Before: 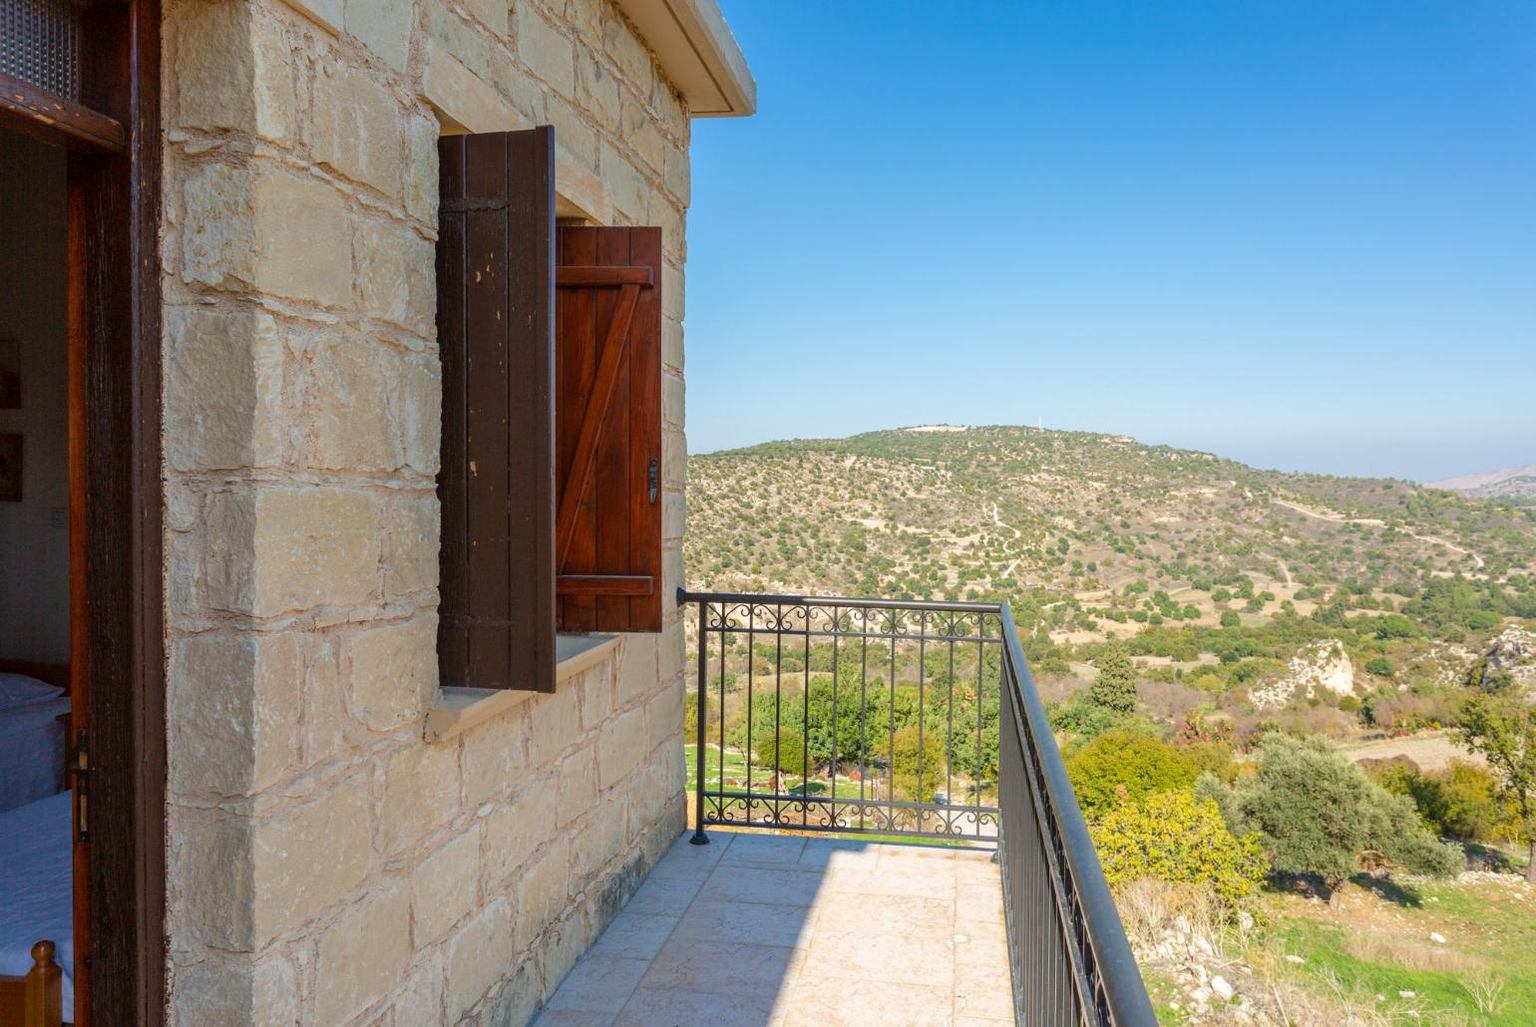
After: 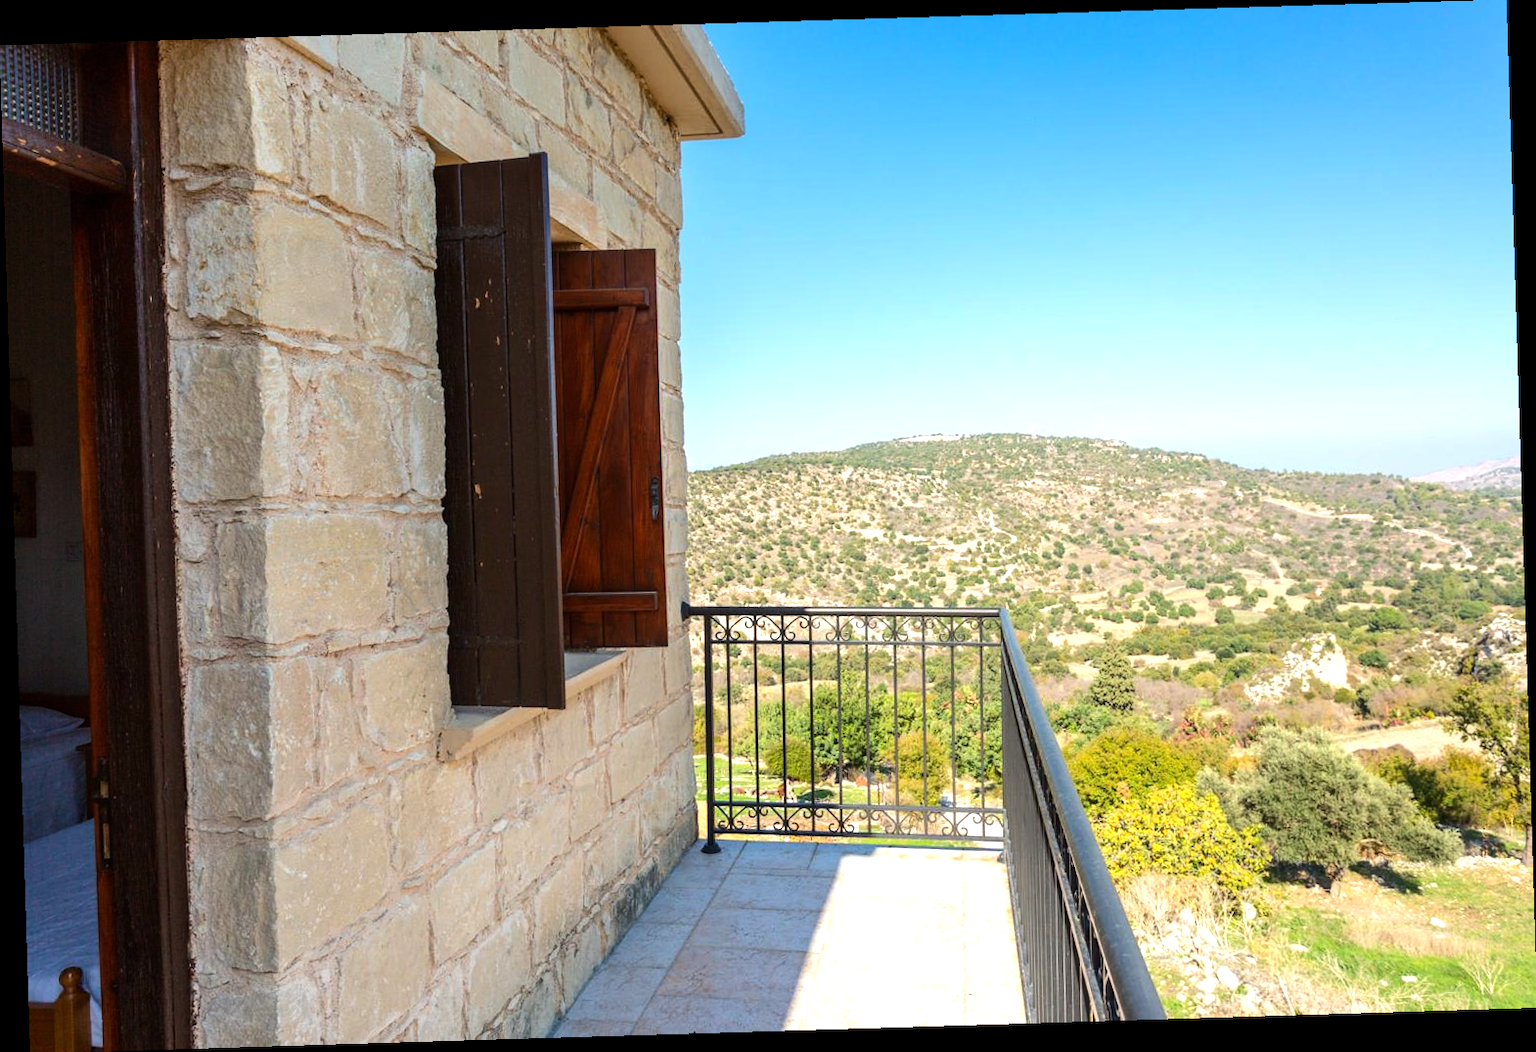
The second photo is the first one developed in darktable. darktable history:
tone equalizer: -8 EV -0.75 EV, -7 EV -0.7 EV, -6 EV -0.6 EV, -5 EV -0.4 EV, -3 EV 0.4 EV, -2 EV 0.6 EV, -1 EV 0.7 EV, +0 EV 0.75 EV, edges refinement/feathering 500, mask exposure compensation -1.57 EV, preserve details no
rotate and perspective: rotation -1.75°, automatic cropping off
